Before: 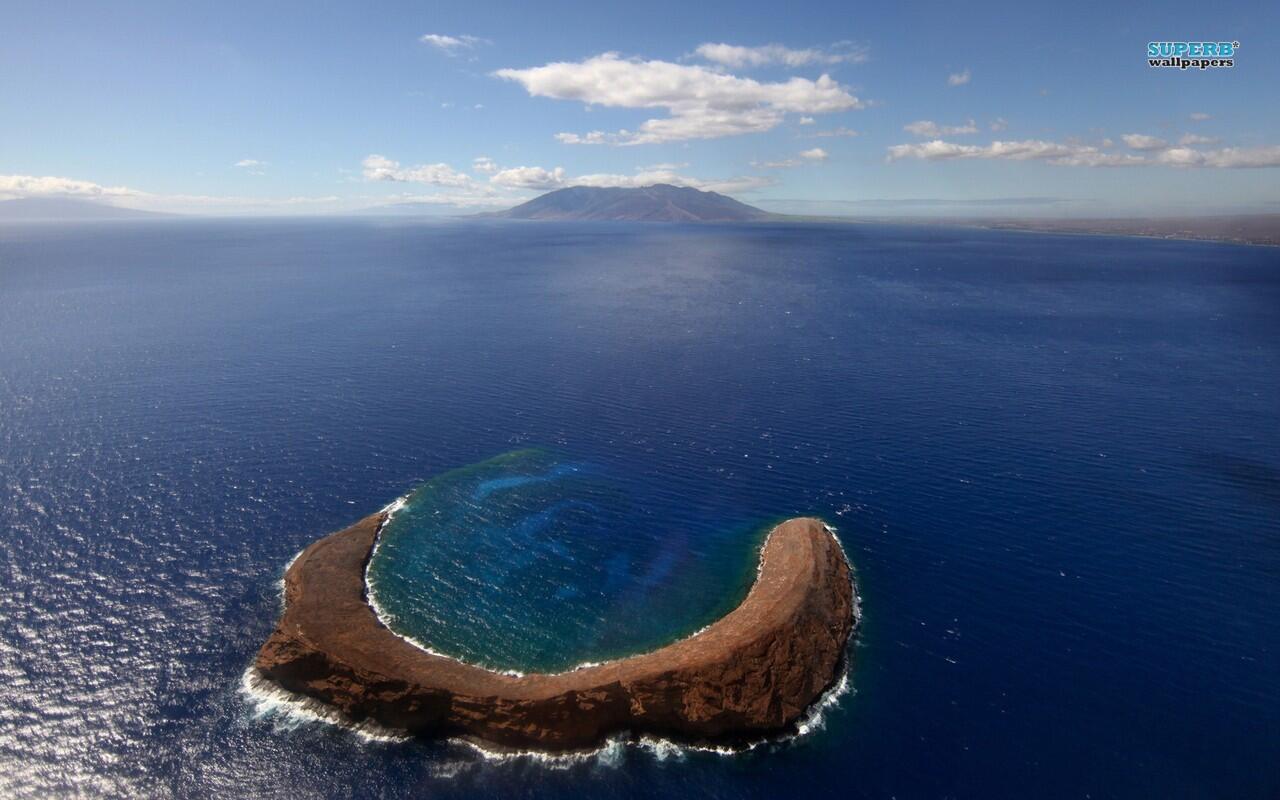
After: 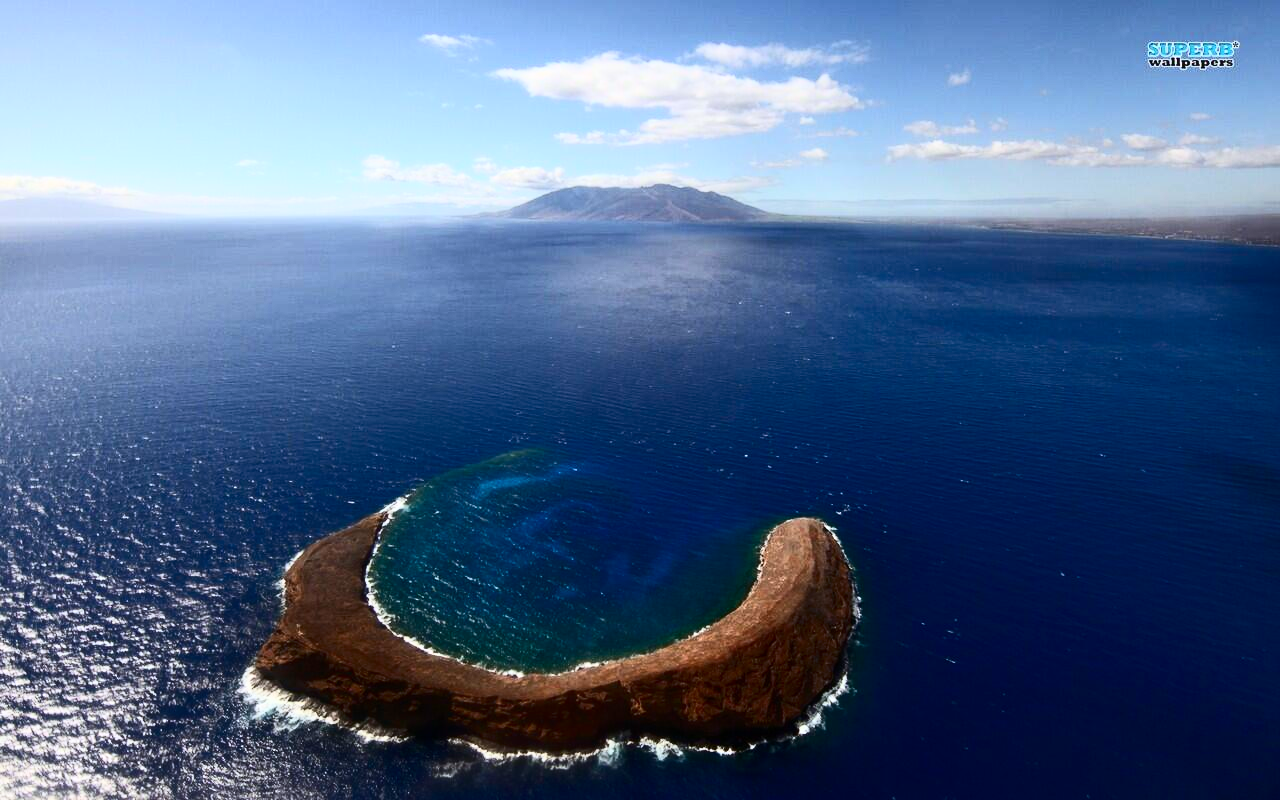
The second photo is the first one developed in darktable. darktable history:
white balance: red 0.982, blue 1.018
contrast brightness saturation: contrast 0.4, brightness 0.1, saturation 0.21
